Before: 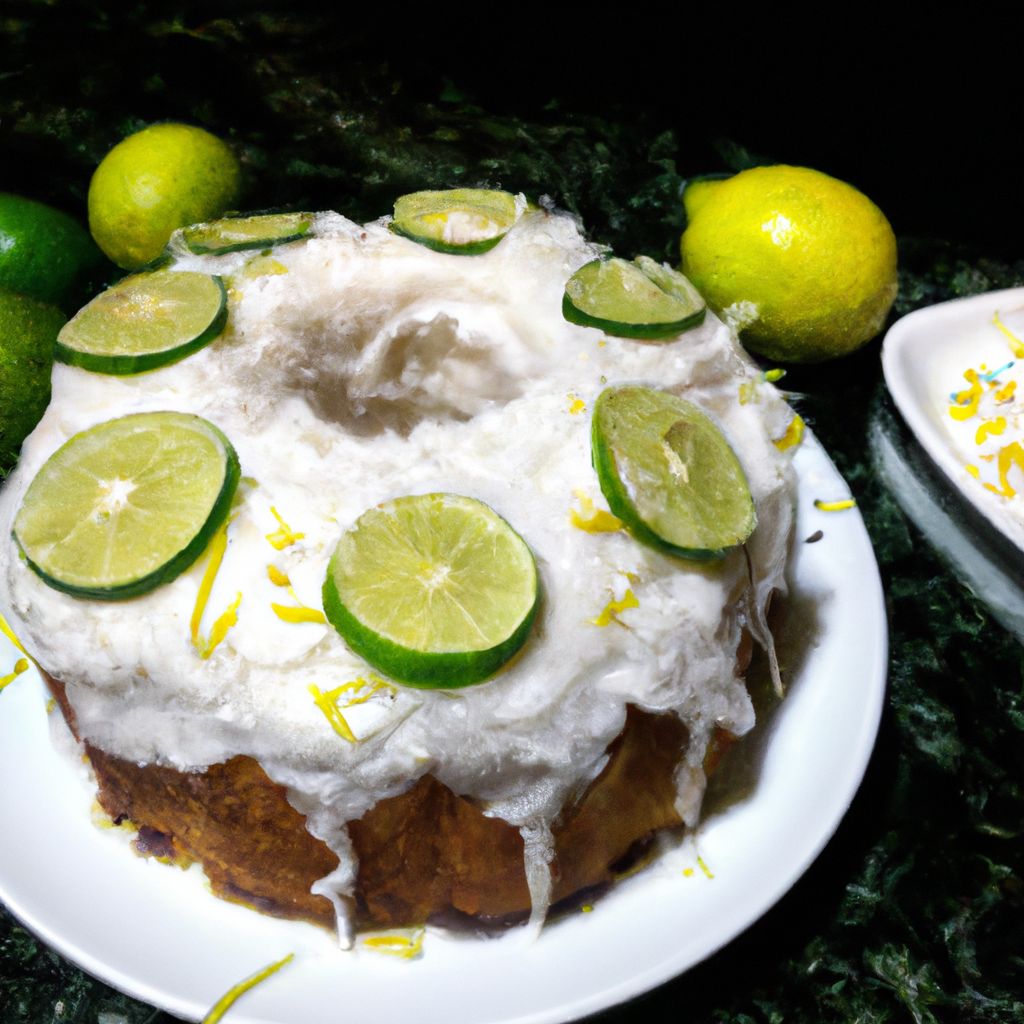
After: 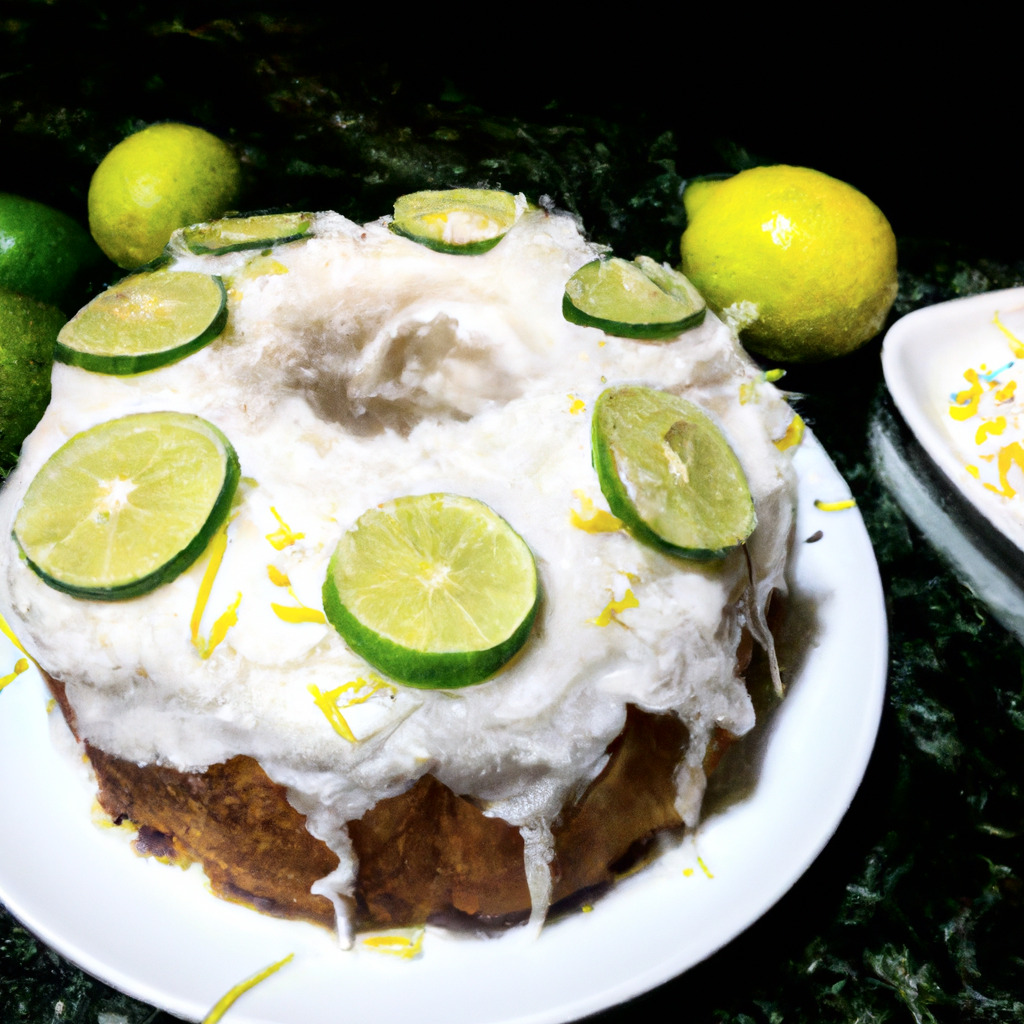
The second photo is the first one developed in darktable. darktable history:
tone curve: curves: ch0 [(0, 0) (0.004, 0.001) (0.133, 0.112) (0.325, 0.362) (0.832, 0.893) (1, 1)], color space Lab, independent channels, preserve colors none
tone equalizer: on, module defaults
